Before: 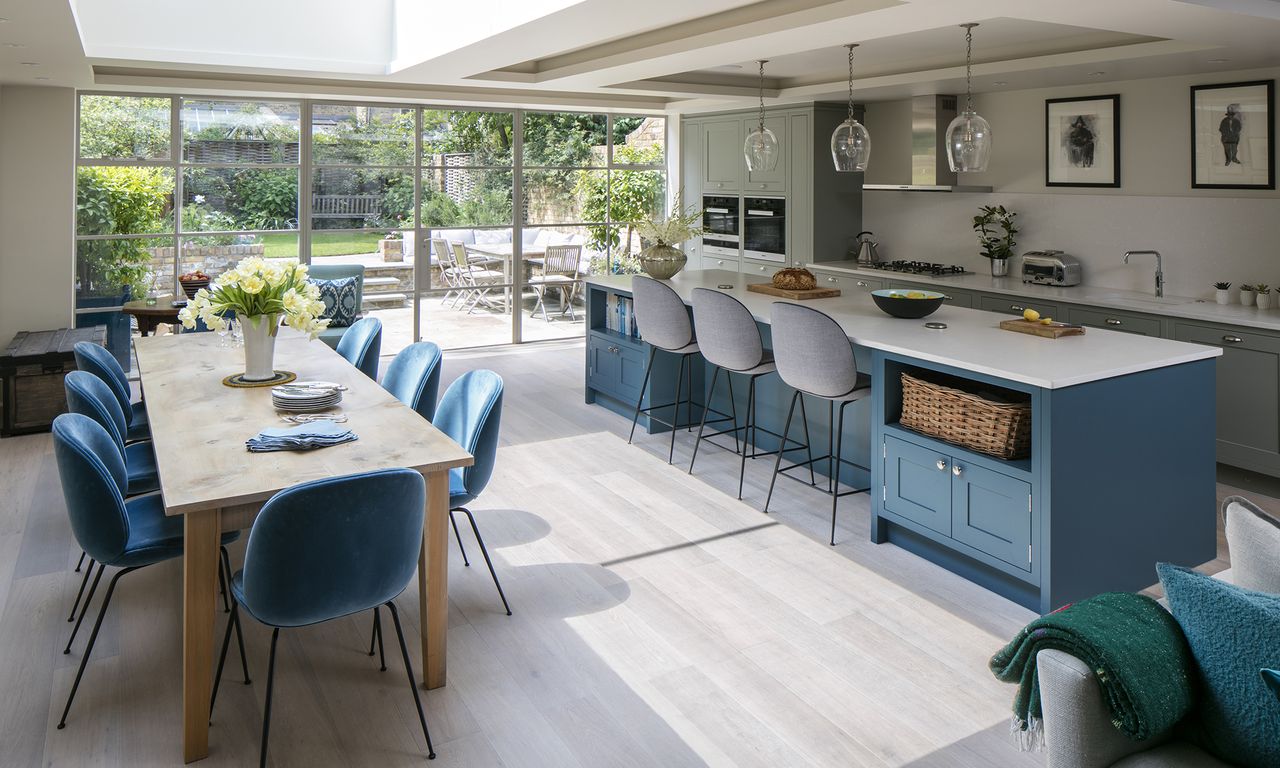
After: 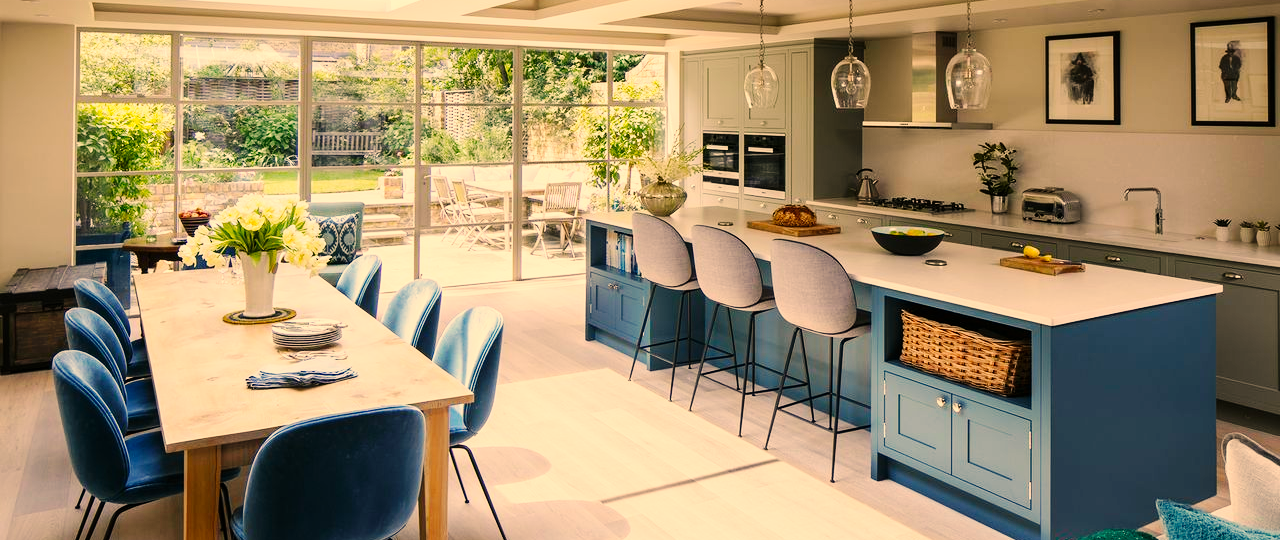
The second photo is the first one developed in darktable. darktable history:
crop and rotate: top 8.273%, bottom 21.375%
base curve: curves: ch0 [(0, 0) (0.032, 0.025) (0.121, 0.166) (0.206, 0.329) (0.605, 0.79) (1, 1)], preserve colors none
color correction: highlights a* 14.85, highlights b* 31.63
